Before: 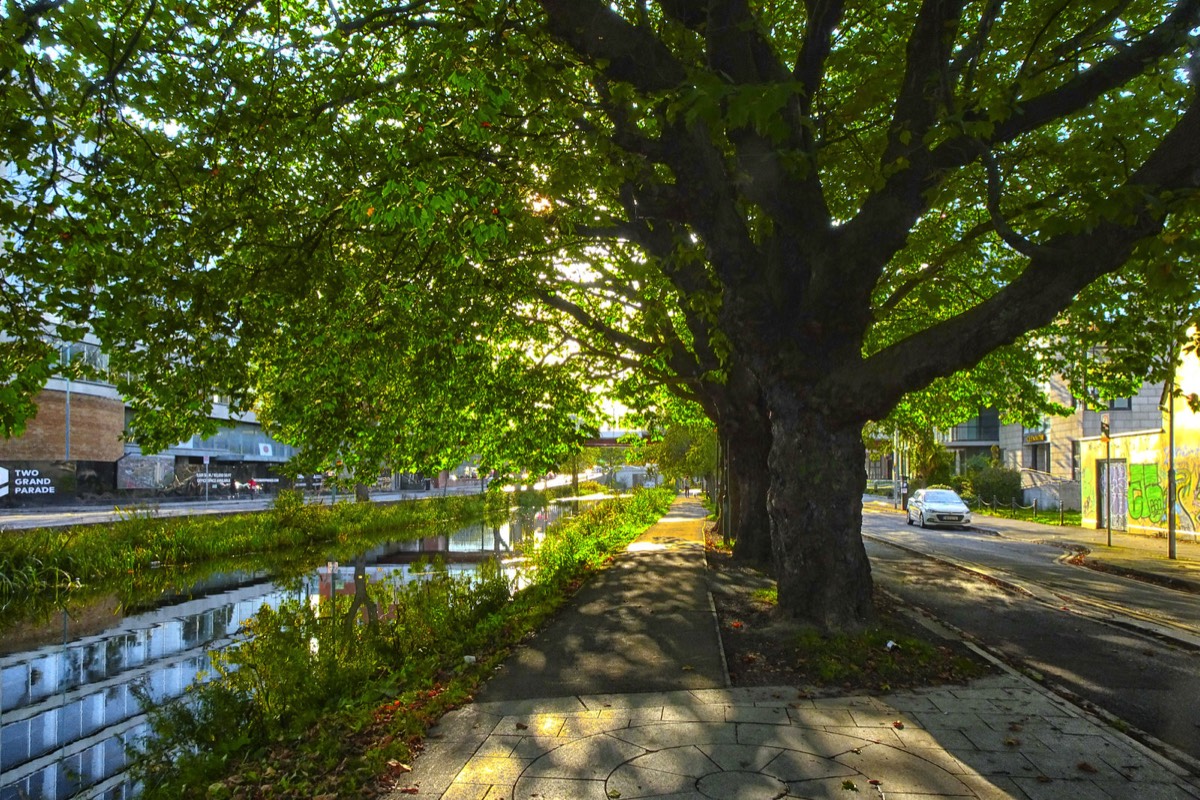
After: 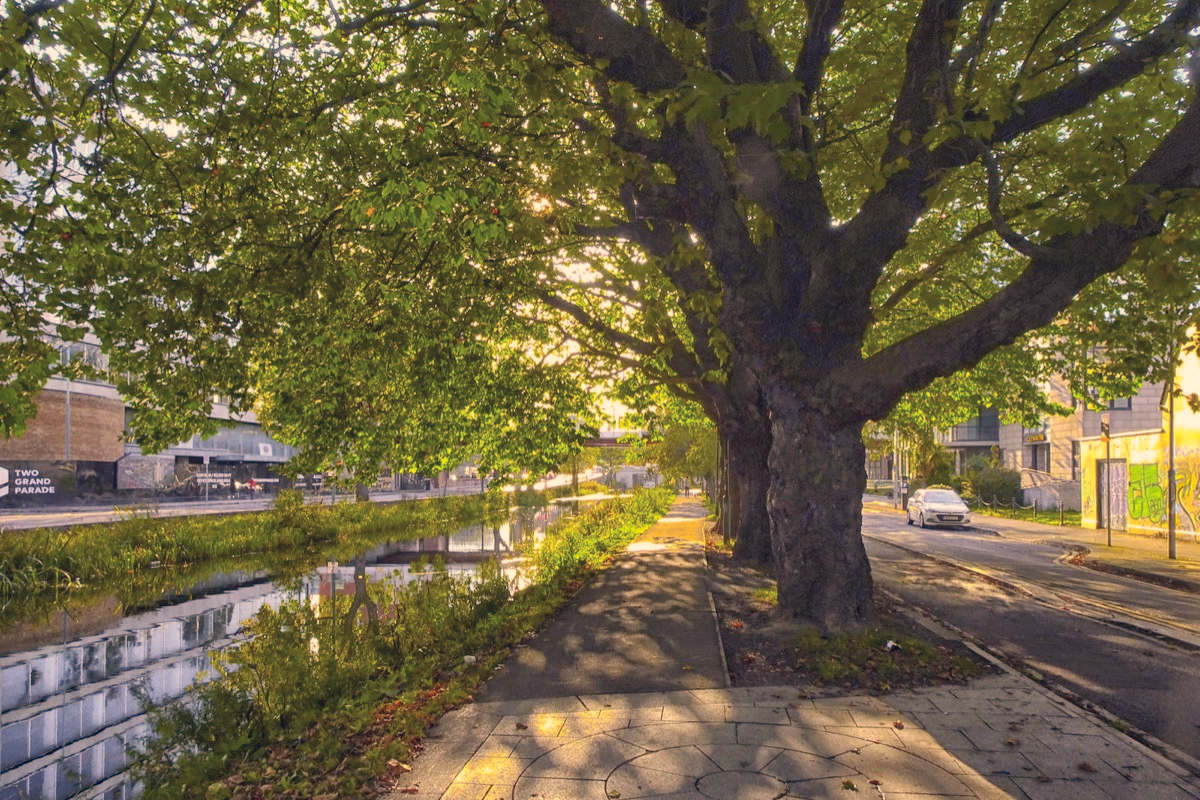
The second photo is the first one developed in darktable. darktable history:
shadows and highlights: on, module defaults
color correction: highlights a* 19.63, highlights b* 26.97, shadows a* 3.31, shadows b* -17.22, saturation 0.75
